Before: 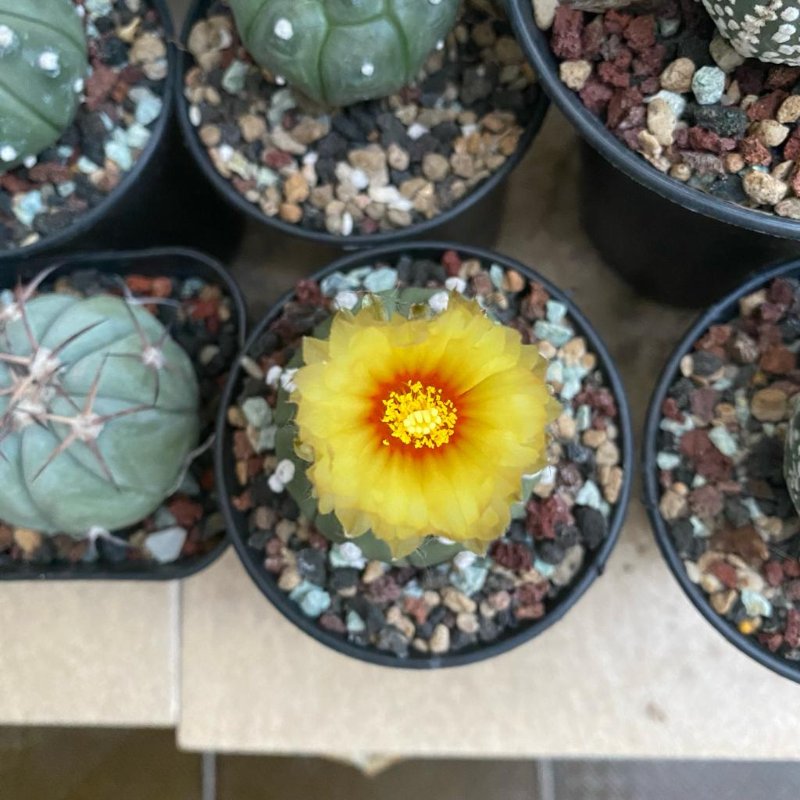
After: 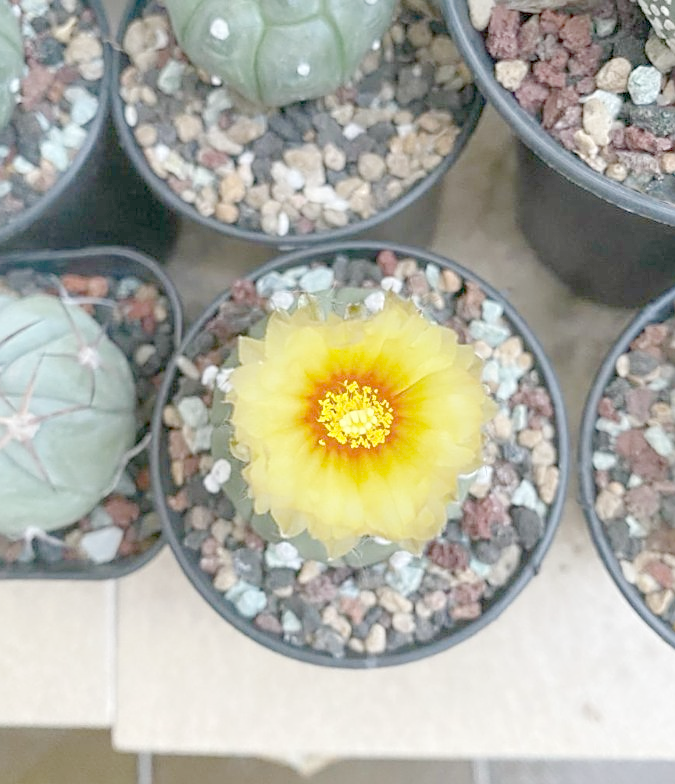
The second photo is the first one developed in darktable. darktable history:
sharpen: on, module defaults
crop: left 8.026%, right 7.374%
